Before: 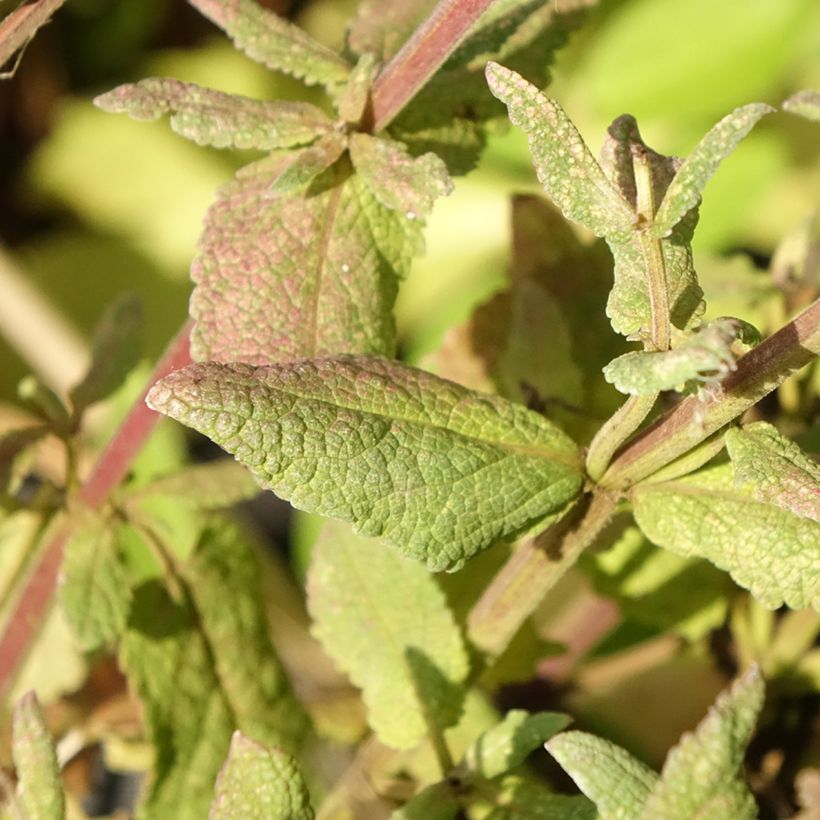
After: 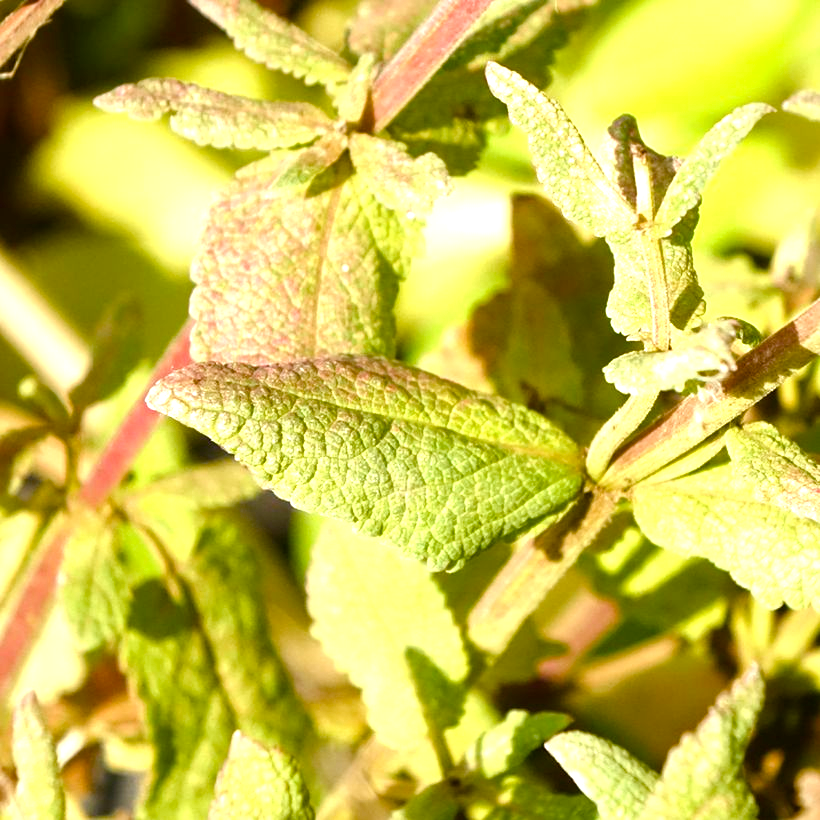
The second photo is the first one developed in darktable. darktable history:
color balance rgb: perceptual saturation grading › global saturation 20%, perceptual saturation grading › highlights -25.393%, perceptual saturation grading › shadows 49.437%, perceptual brilliance grading › global brilliance 24.833%
